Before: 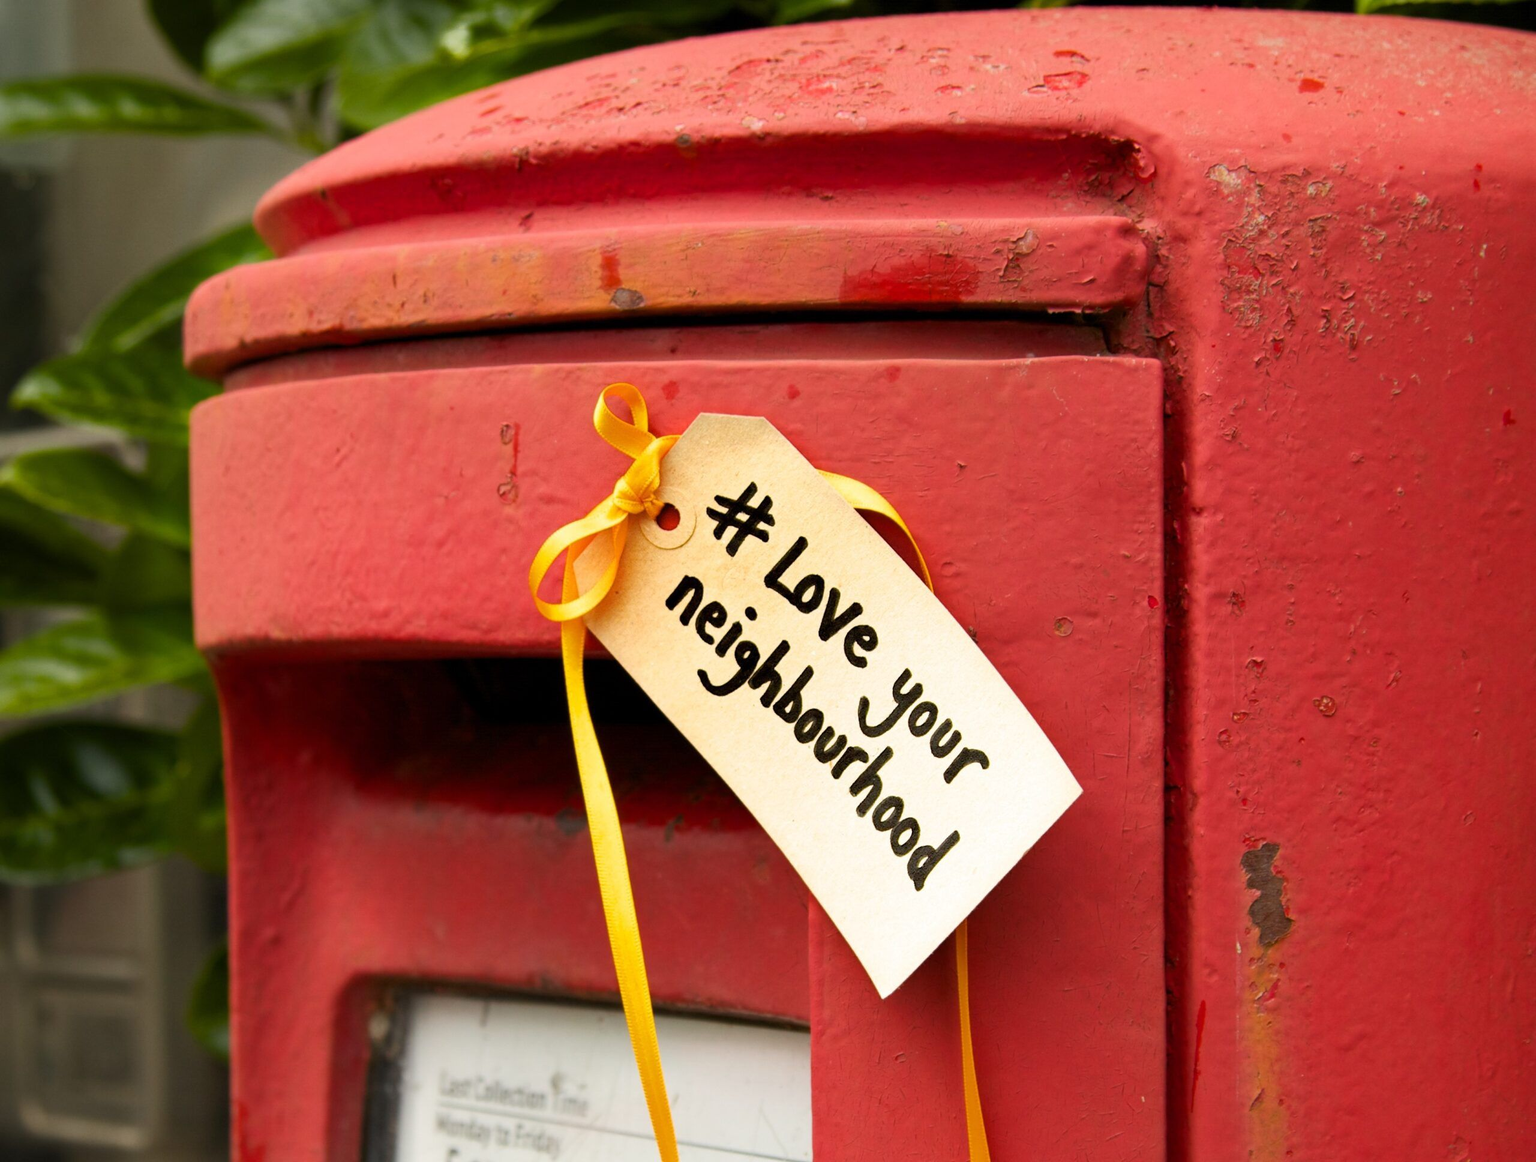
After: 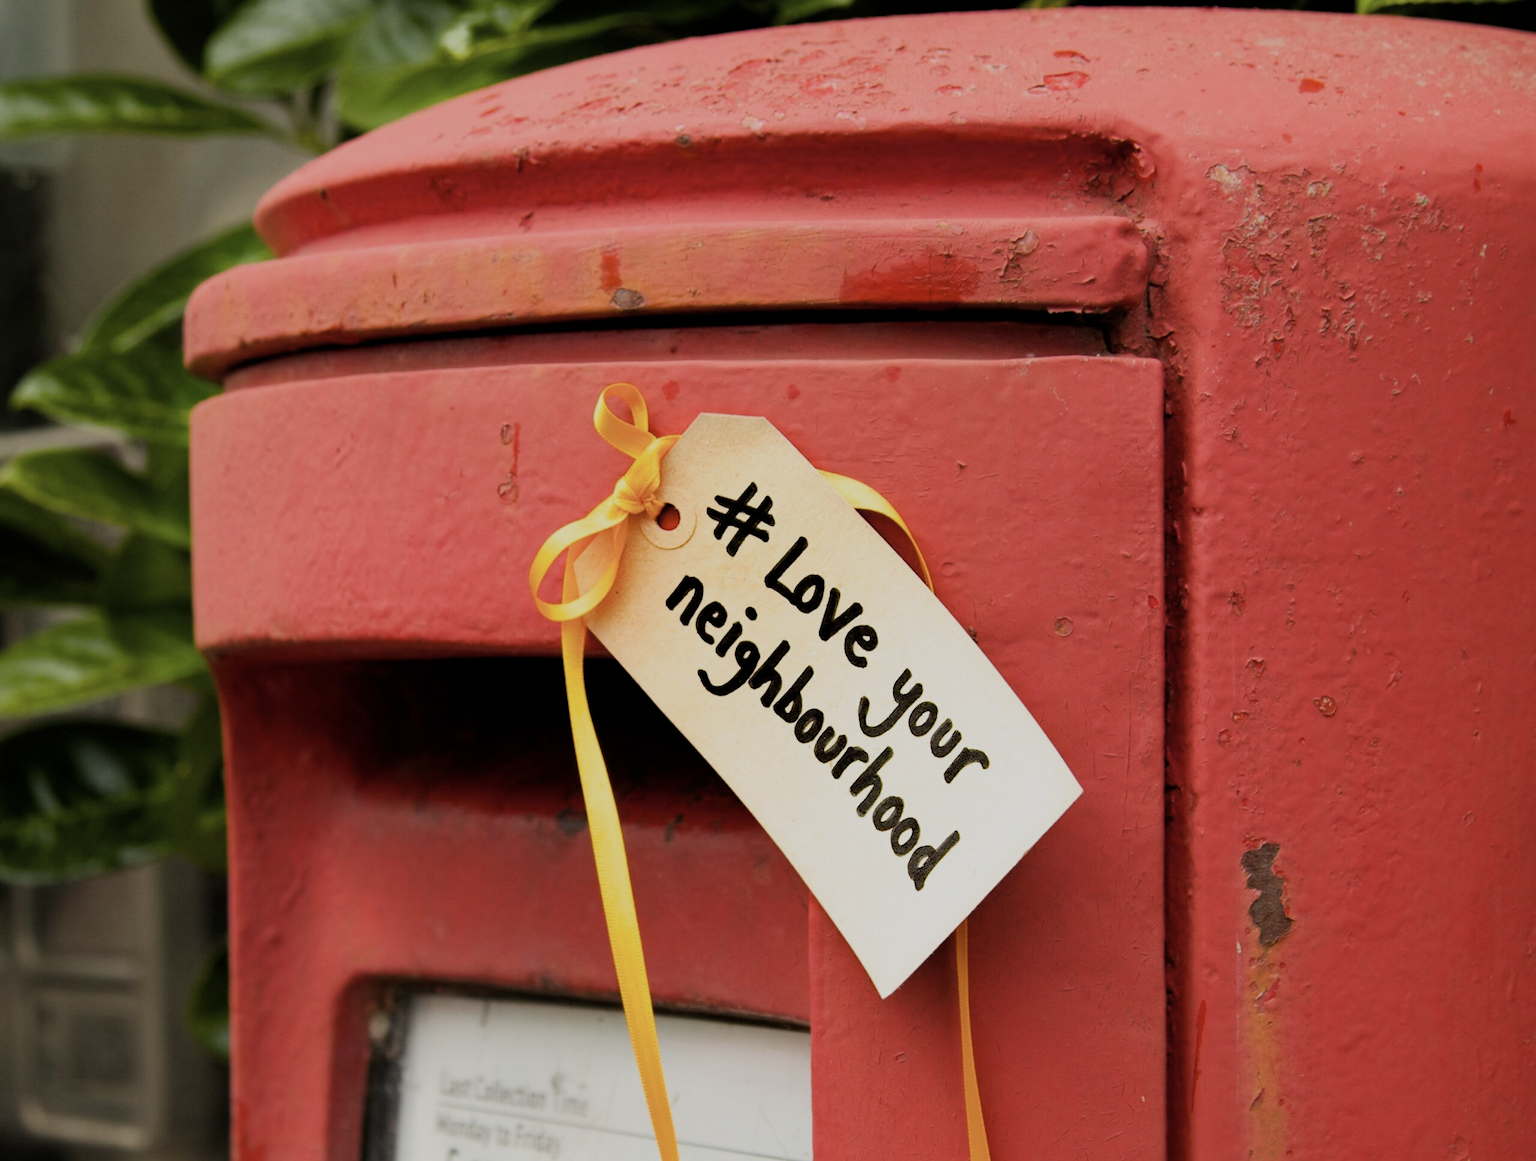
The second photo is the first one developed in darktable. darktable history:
filmic rgb: black relative exposure -7.65 EV, white relative exposure 4.56 EV, hardness 3.61
white balance: emerald 1
contrast brightness saturation: saturation -0.17
